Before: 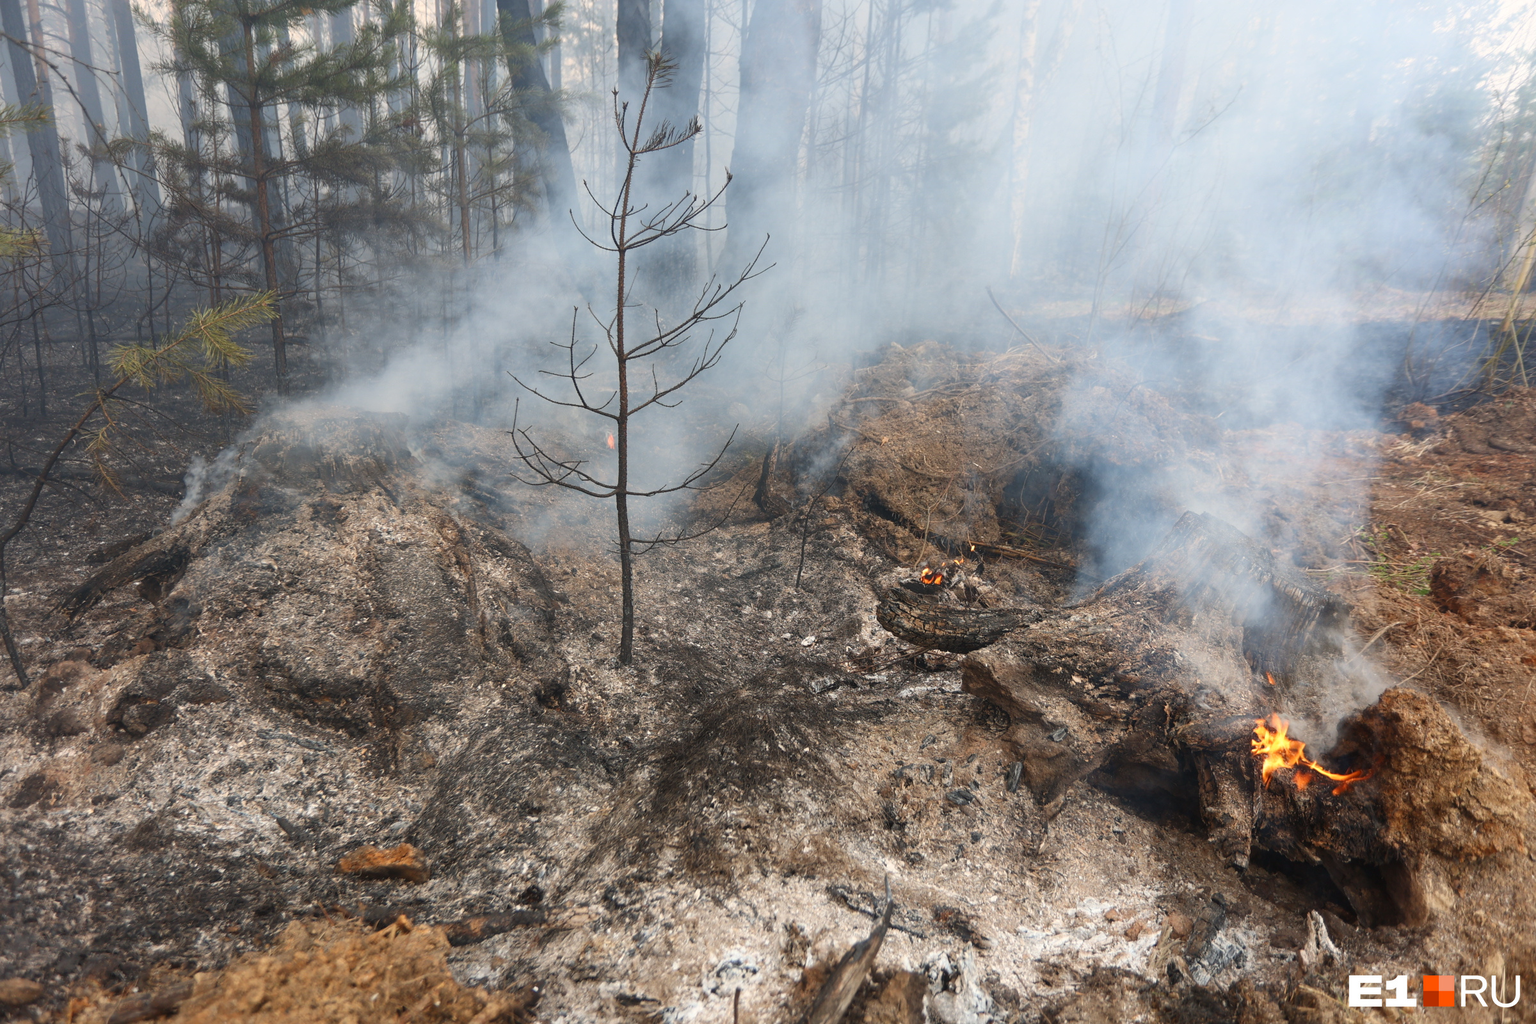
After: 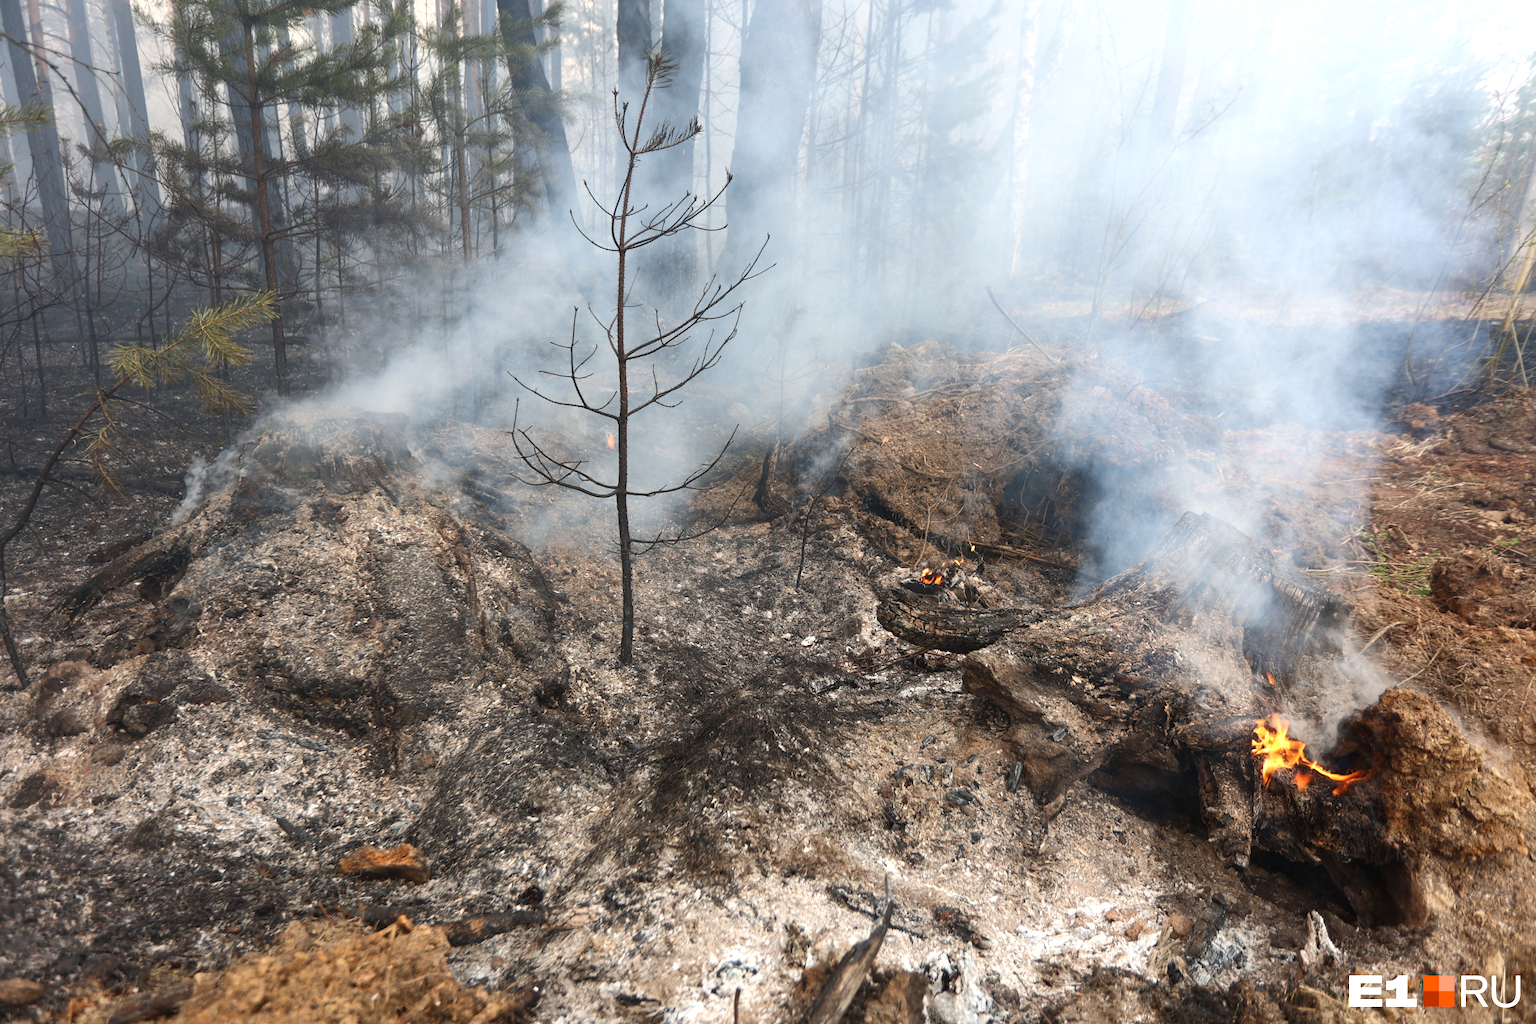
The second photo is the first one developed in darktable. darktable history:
tone equalizer: -8 EV -0.404 EV, -7 EV -0.421 EV, -6 EV -0.307 EV, -5 EV -0.195 EV, -3 EV 0.194 EV, -2 EV 0.339 EV, -1 EV 0.371 EV, +0 EV 0.393 EV, edges refinement/feathering 500, mask exposure compensation -1.57 EV, preserve details no
